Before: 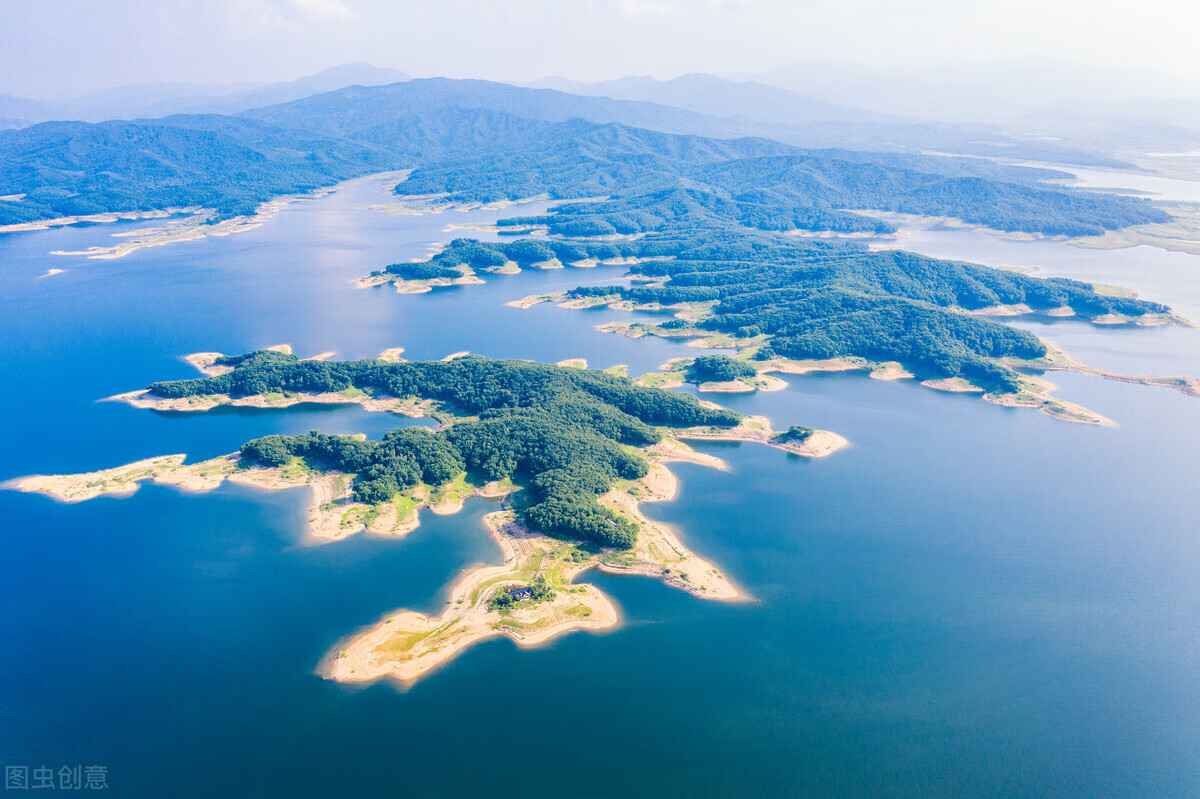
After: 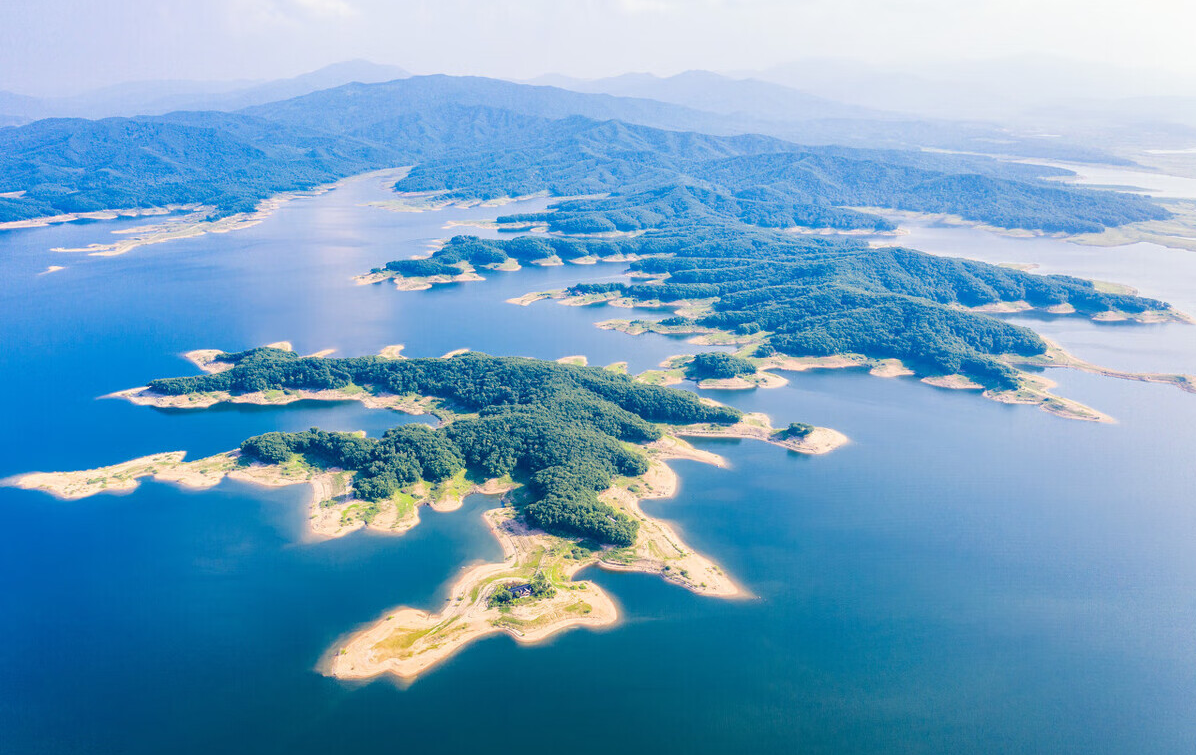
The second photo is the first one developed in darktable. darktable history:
crop: top 0.448%, right 0.264%, bottom 5.045%
exposure: compensate highlight preservation false
